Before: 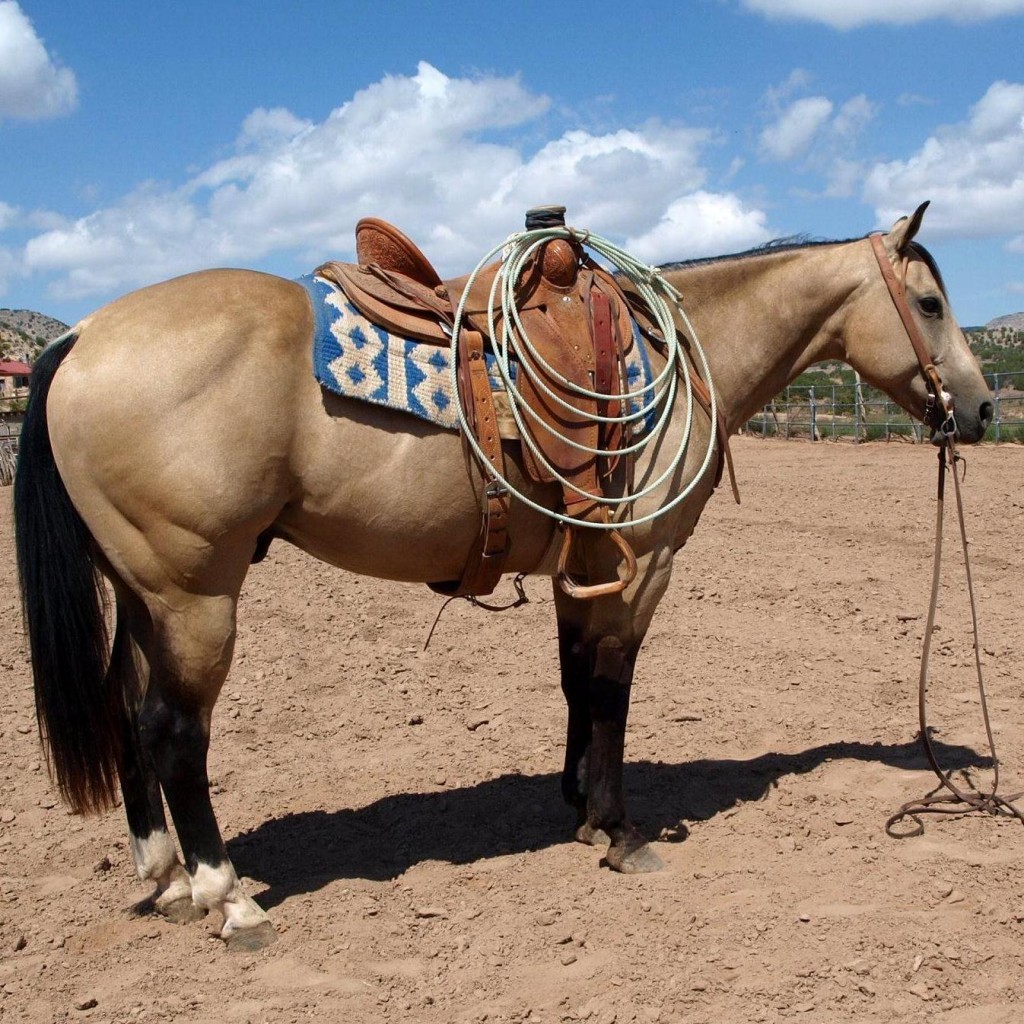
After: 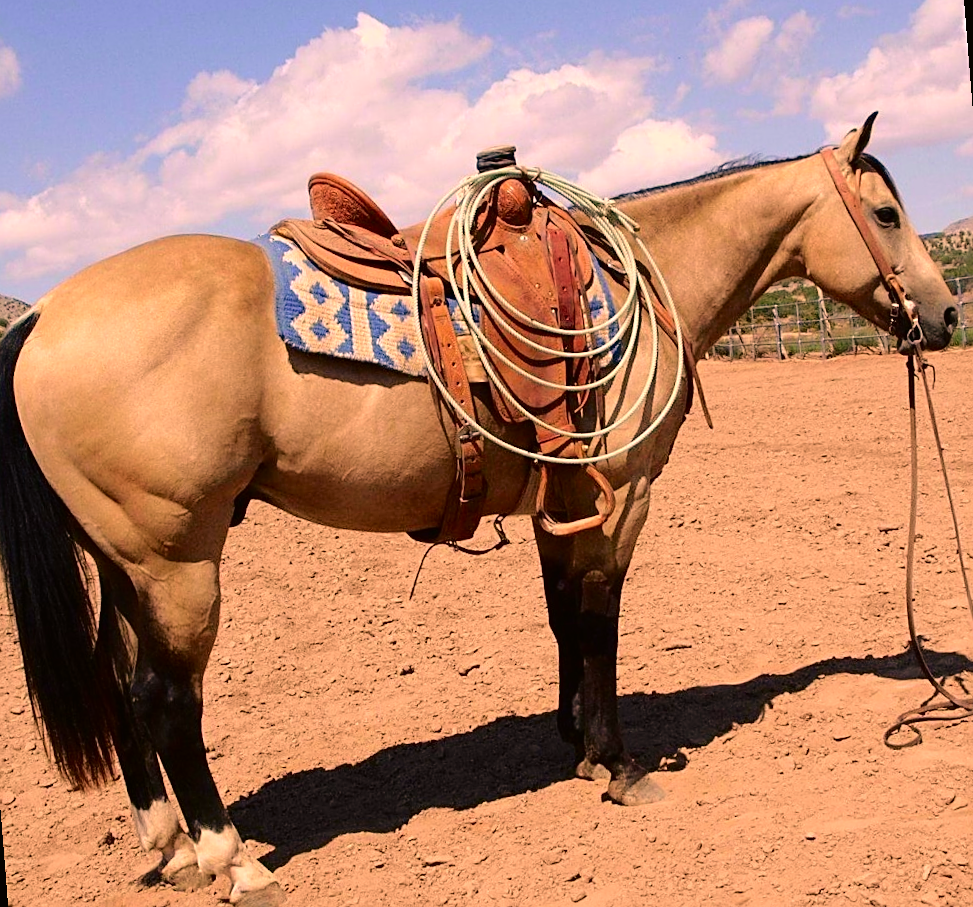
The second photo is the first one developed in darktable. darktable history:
sharpen: on, module defaults
crop and rotate: left 0.614%, top 0.179%, bottom 0.309%
color correction: highlights a* 21.16, highlights b* 19.61
tone curve: curves: ch0 [(0, 0.01) (0.052, 0.045) (0.136, 0.133) (0.275, 0.35) (0.43, 0.54) (0.676, 0.751) (0.89, 0.919) (1, 1)]; ch1 [(0, 0) (0.094, 0.081) (0.285, 0.299) (0.385, 0.403) (0.447, 0.429) (0.495, 0.496) (0.544, 0.552) (0.589, 0.612) (0.722, 0.728) (1, 1)]; ch2 [(0, 0) (0.257, 0.217) (0.43, 0.421) (0.498, 0.507) (0.531, 0.544) (0.56, 0.579) (0.625, 0.642) (1, 1)], color space Lab, independent channels, preserve colors none
rotate and perspective: rotation -4.57°, crop left 0.054, crop right 0.944, crop top 0.087, crop bottom 0.914
